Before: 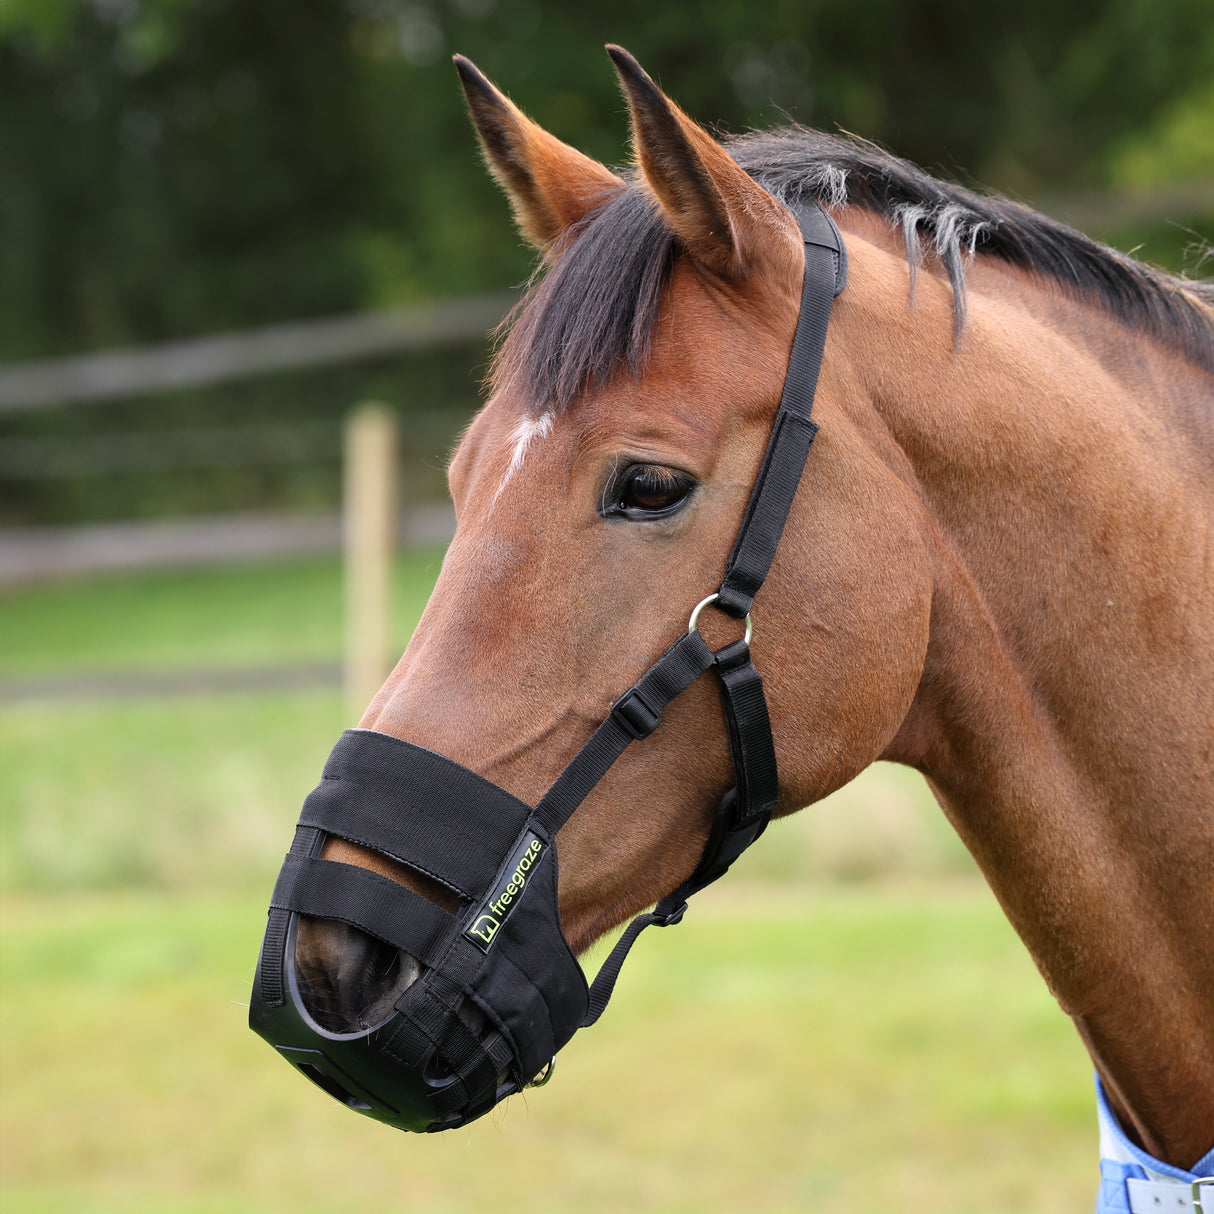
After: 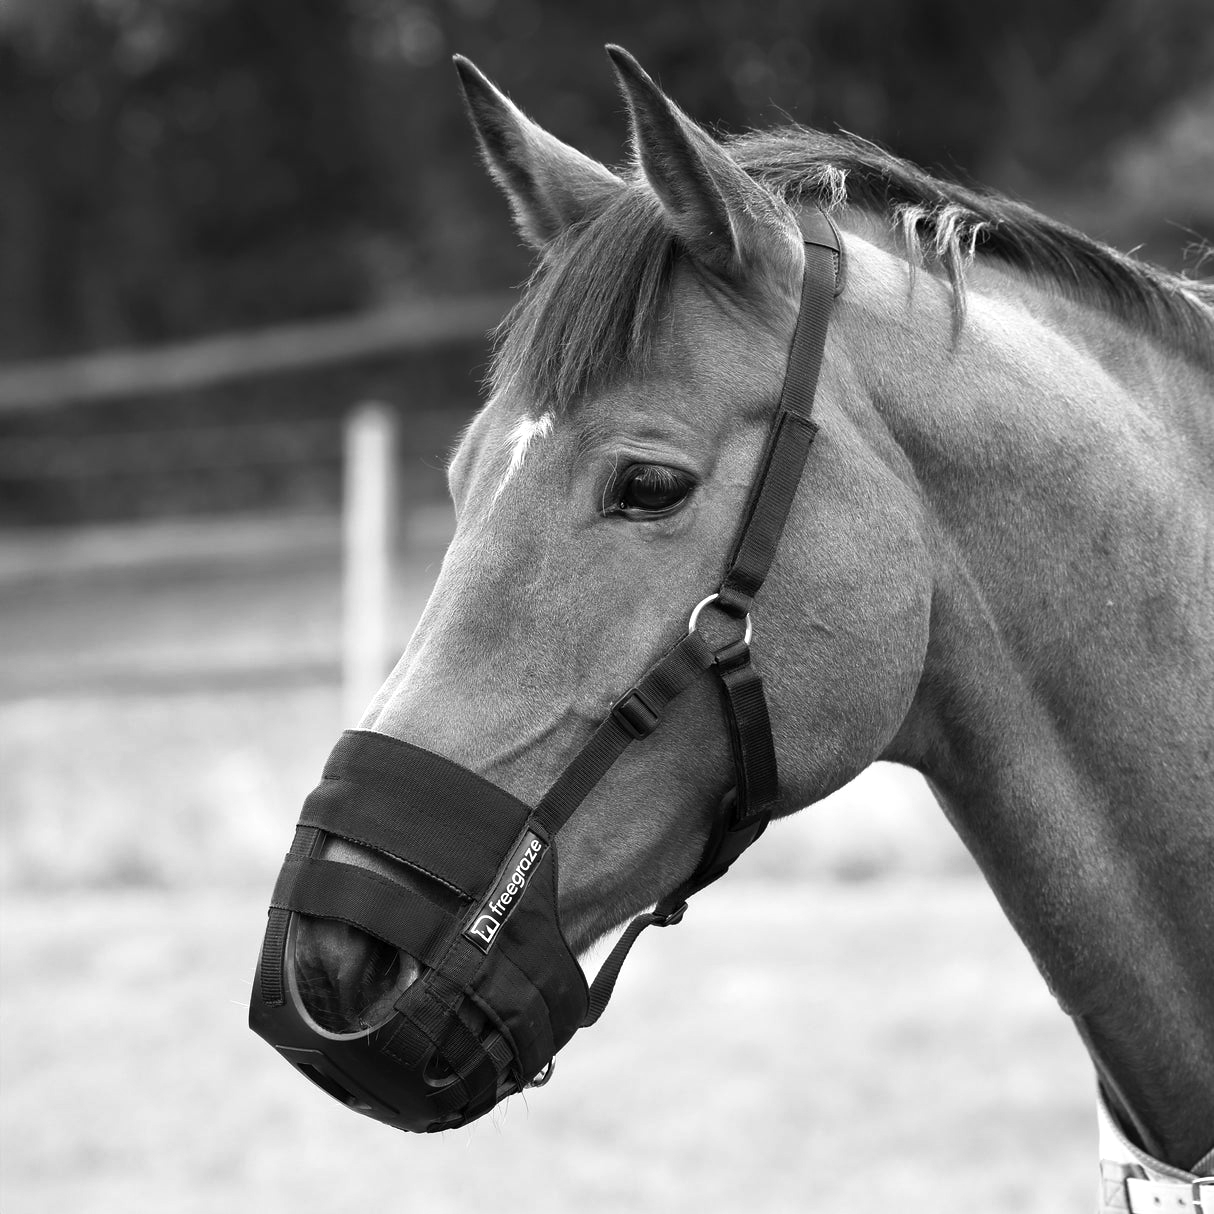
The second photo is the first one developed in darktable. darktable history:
color balance rgb: linear chroma grading › global chroma 9%, perceptual saturation grading › global saturation 36%, perceptual saturation grading › shadows 35%, perceptual brilliance grading › global brilliance 15%, perceptual brilliance grading › shadows -35%, global vibrance 15%
tone curve: curves: ch0 [(0, 0) (0.003, 0.005) (0.011, 0.019) (0.025, 0.04) (0.044, 0.064) (0.069, 0.095) (0.1, 0.129) (0.136, 0.169) (0.177, 0.207) (0.224, 0.247) (0.277, 0.298) (0.335, 0.354) (0.399, 0.416) (0.468, 0.478) (0.543, 0.553) (0.623, 0.634) (0.709, 0.709) (0.801, 0.817) (0.898, 0.912) (1, 1)], preserve colors none
monochrome: size 3.1
